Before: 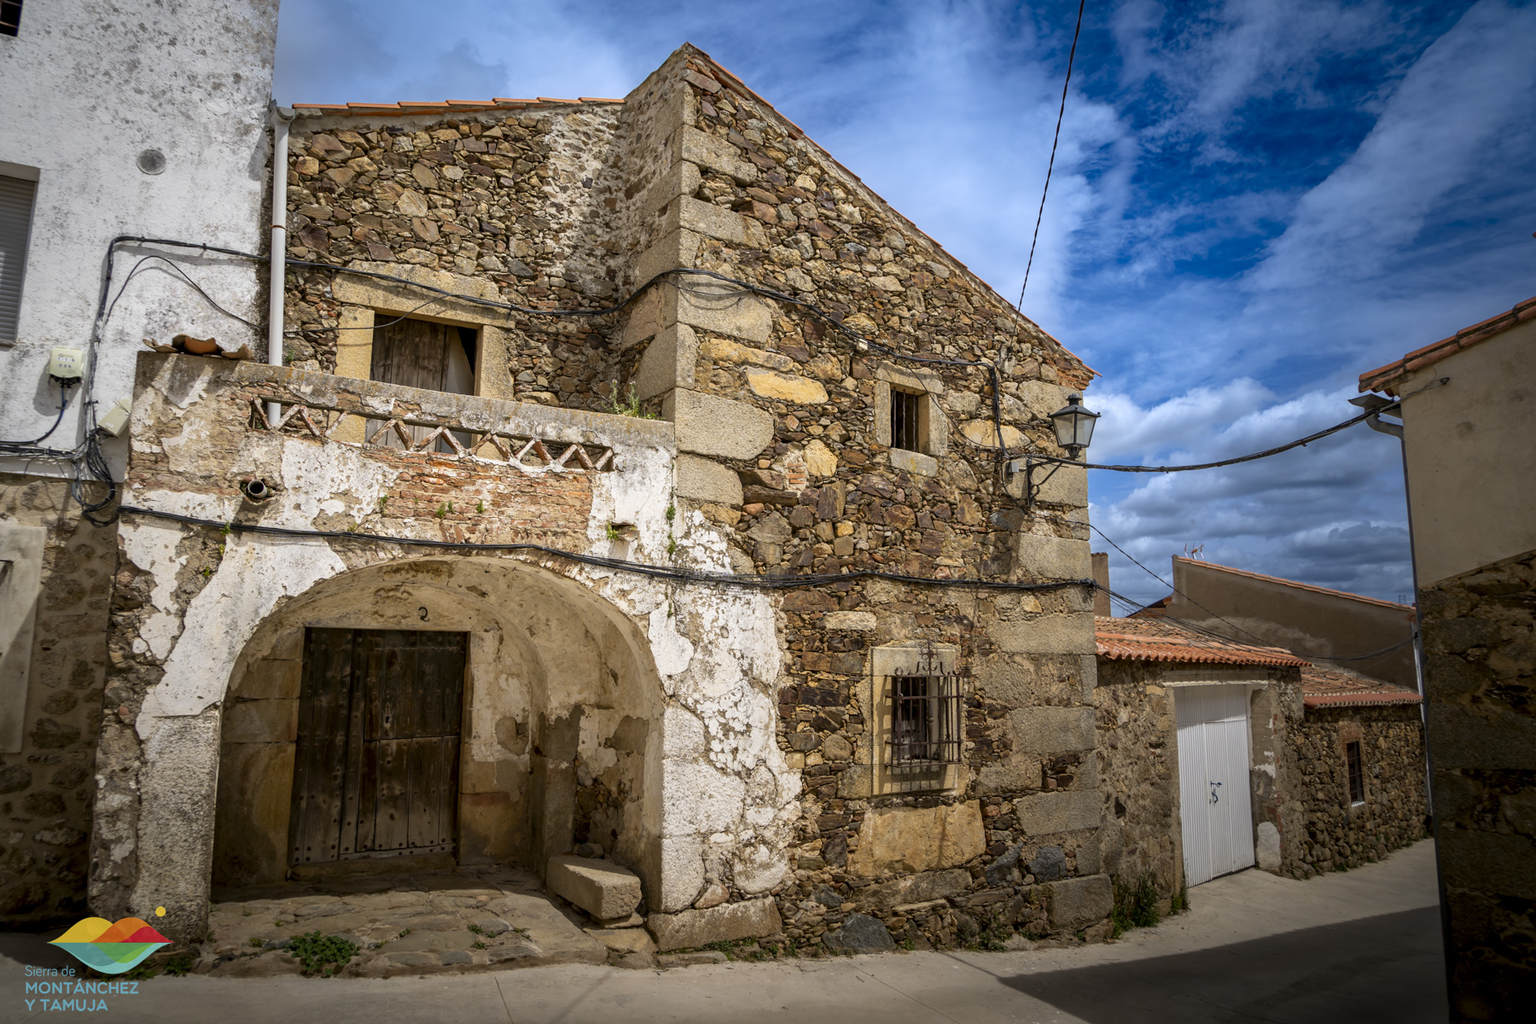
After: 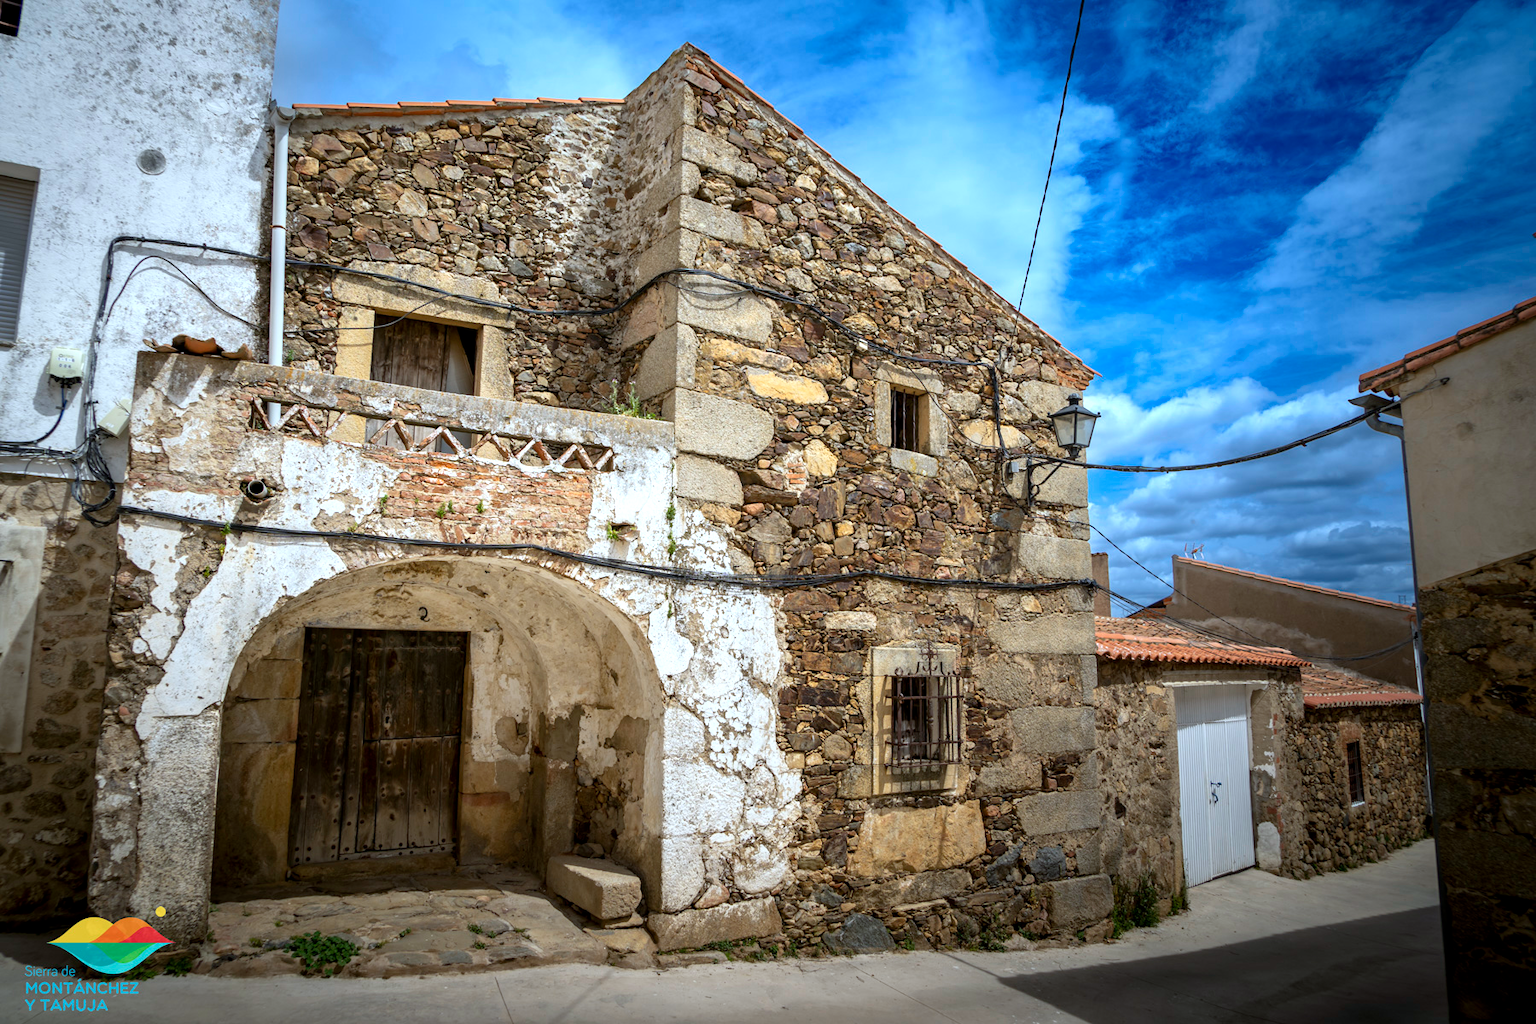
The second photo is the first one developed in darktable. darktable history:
exposure: exposure 0.405 EV, compensate highlight preservation false
color calibration: illuminant F (fluorescent), F source F9 (Cool White Deluxe 4150 K) – high CRI, x 0.374, y 0.373, temperature 4156.36 K, saturation algorithm version 1 (2020)
